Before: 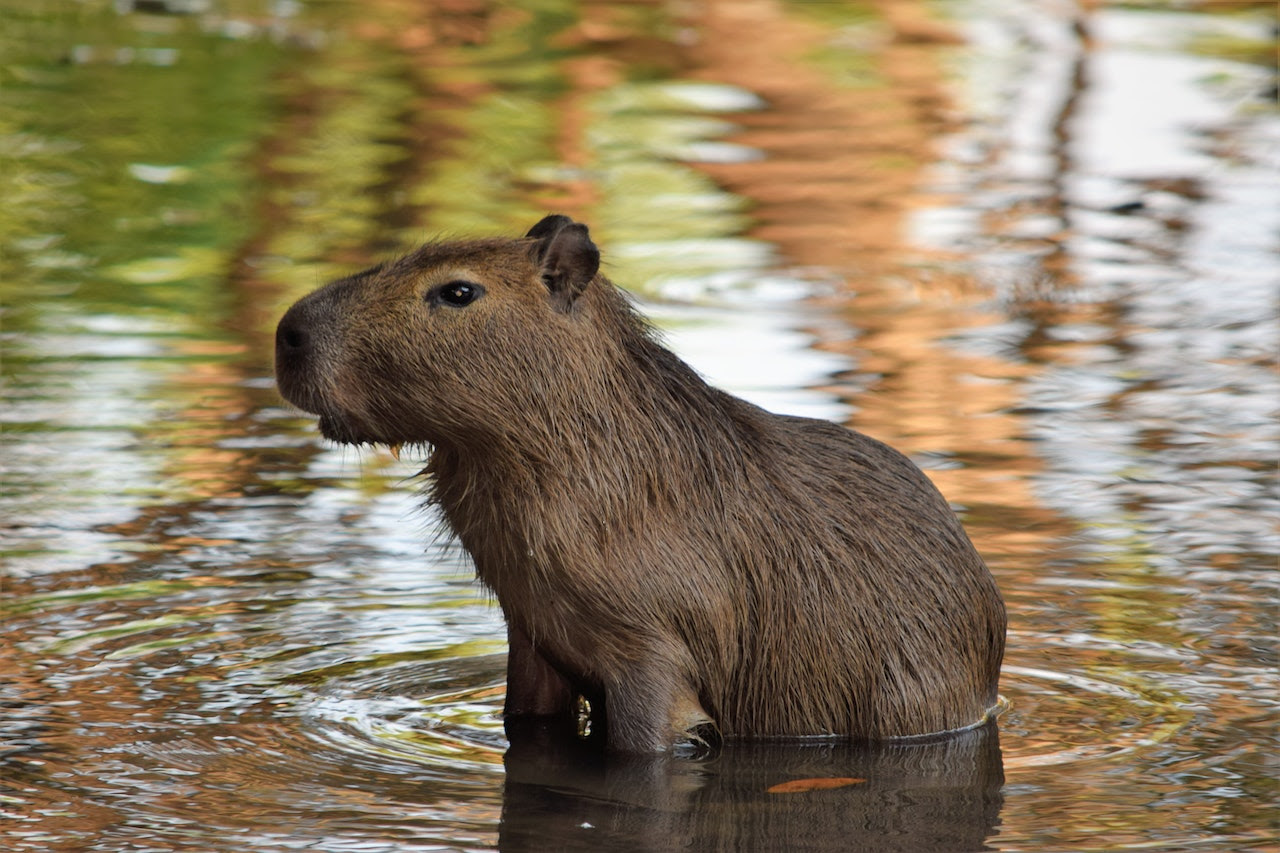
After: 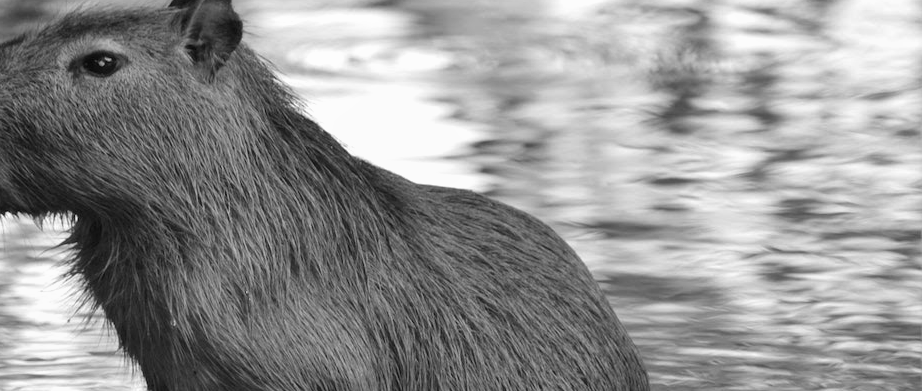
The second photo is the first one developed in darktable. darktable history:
haze removal: strength -0.05
crop and rotate: left 27.938%, top 27.046%, bottom 27.046%
monochrome: a -6.99, b 35.61, size 1.4
velvia: on, module defaults
exposure: black level correction 0.001, exposure 0.3 EV, compensate highlight preservation false
